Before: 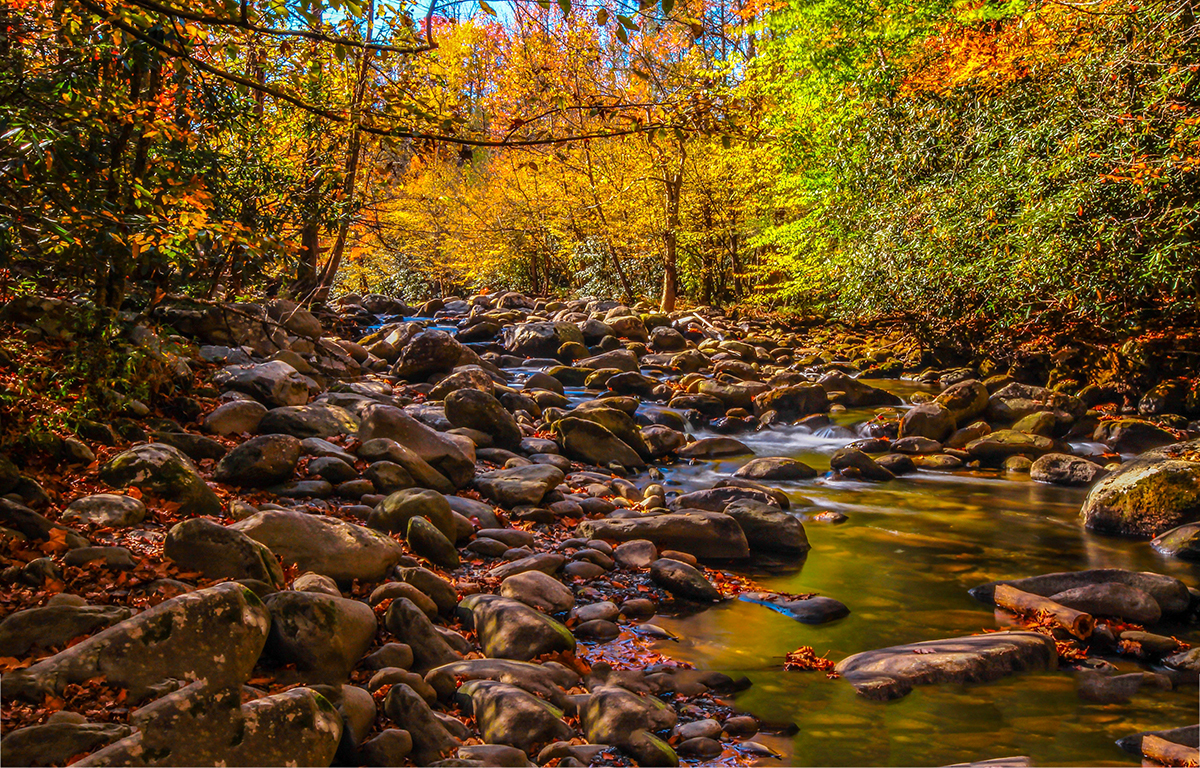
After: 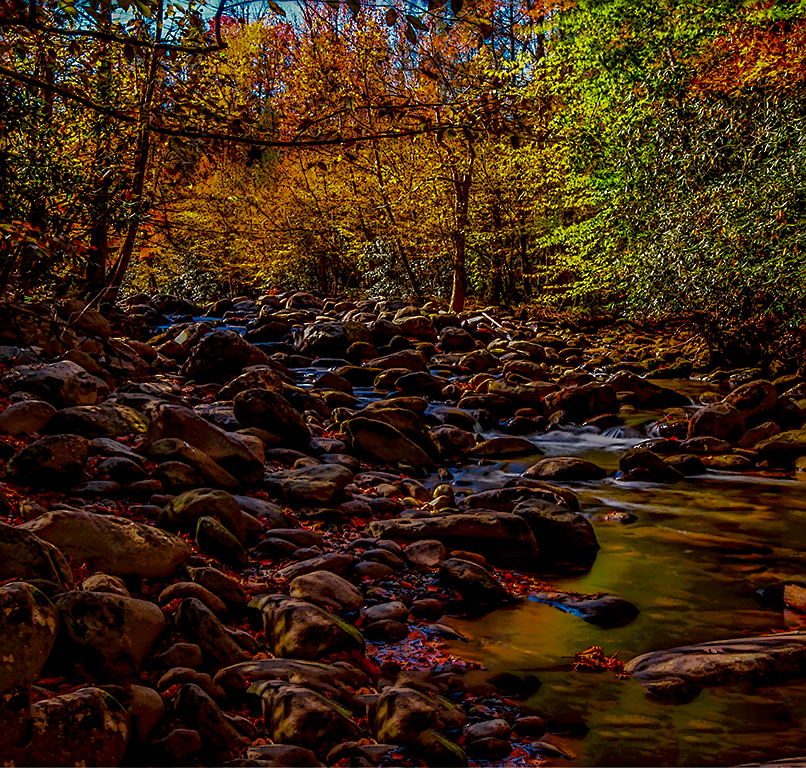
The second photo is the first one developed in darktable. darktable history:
crop and rotate: left 17.617%, right 15.14%
local contrast: highlights 2%, shadows 198%, detail 164%, midtone range 0.005
sharpen: on, module defaults
